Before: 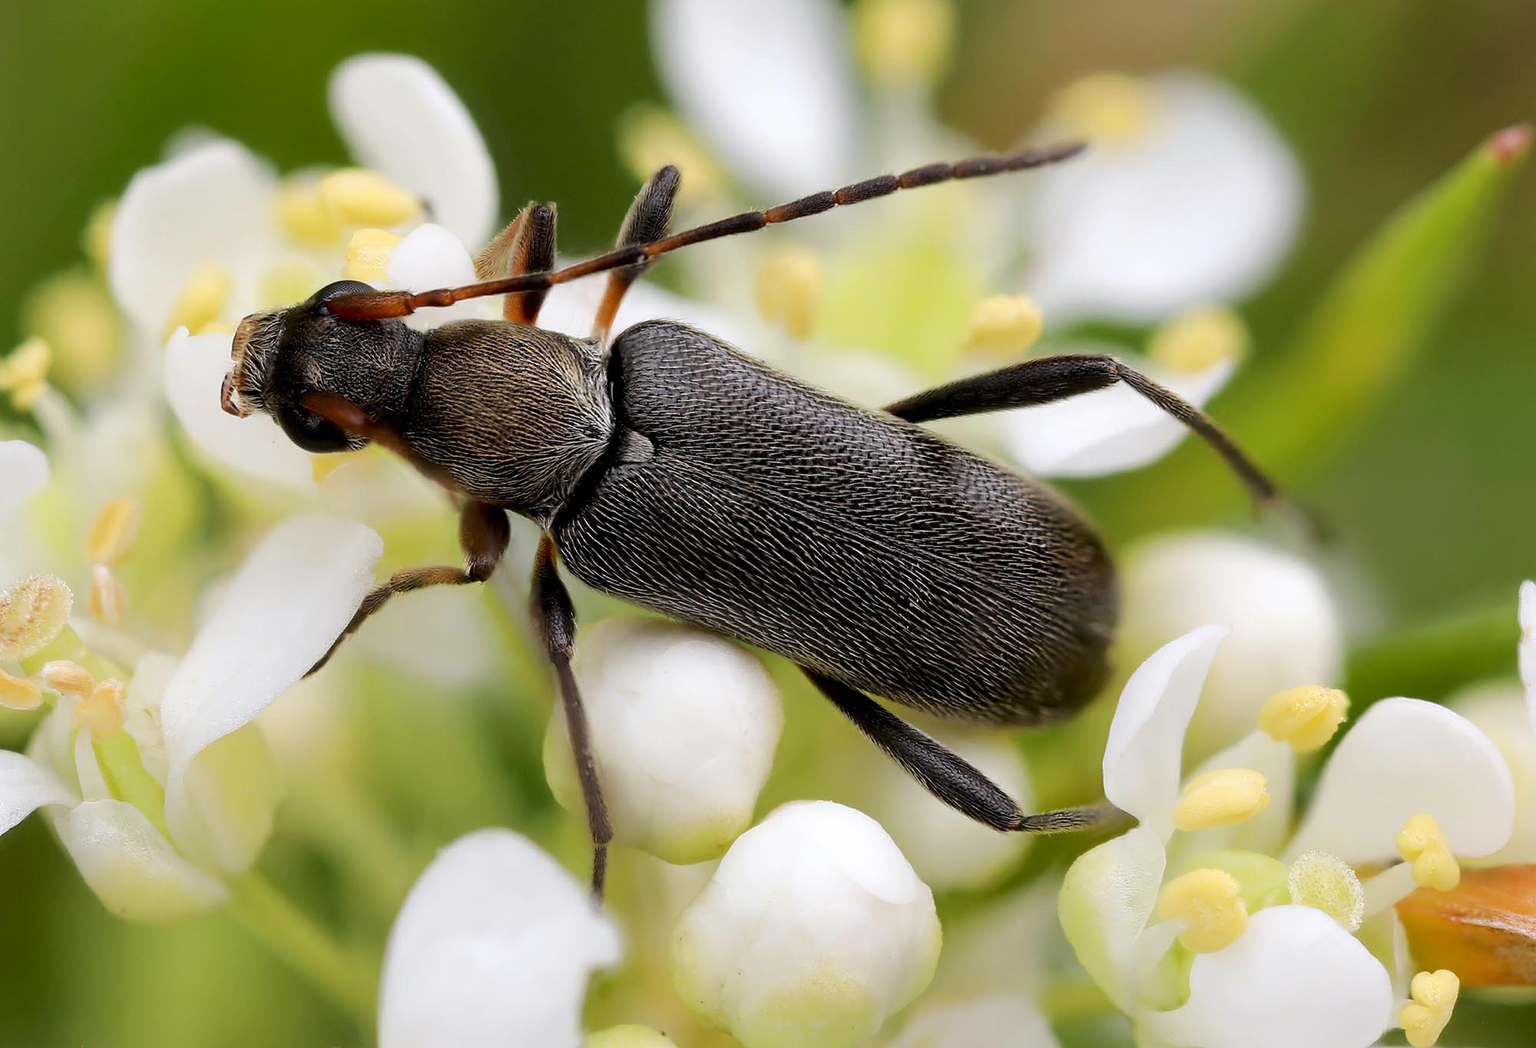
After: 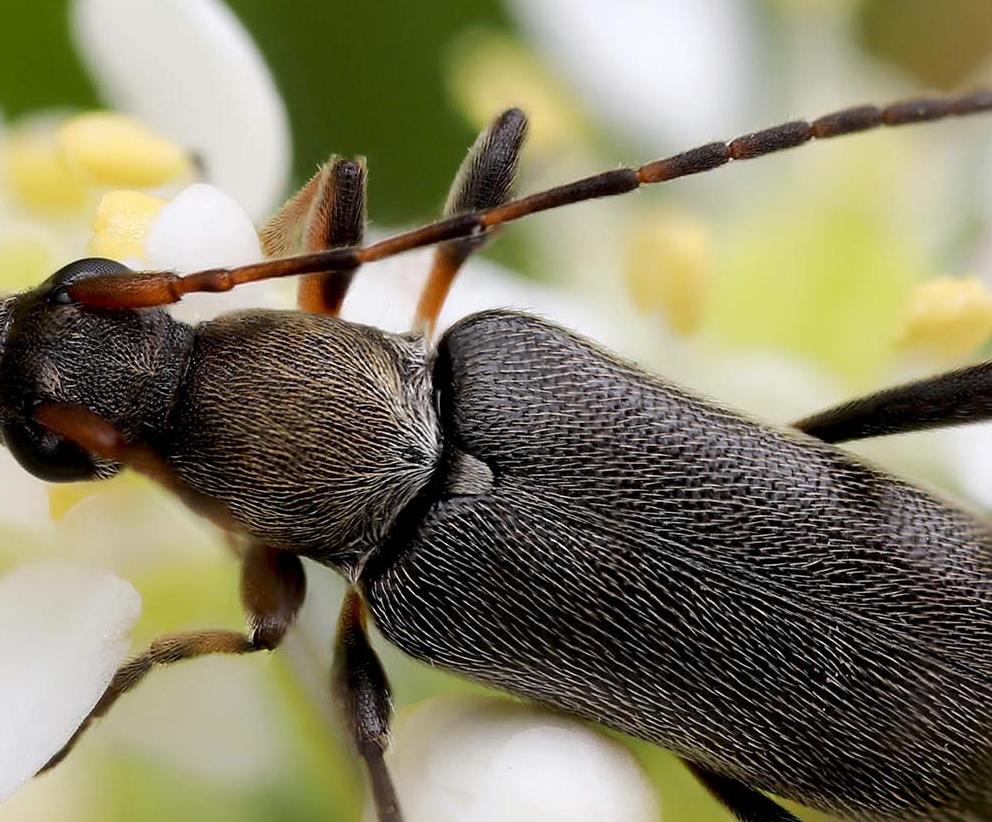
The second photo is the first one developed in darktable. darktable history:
crop: left 17.932%, top 7.884%, right 32.463%, bottom 31.785%
